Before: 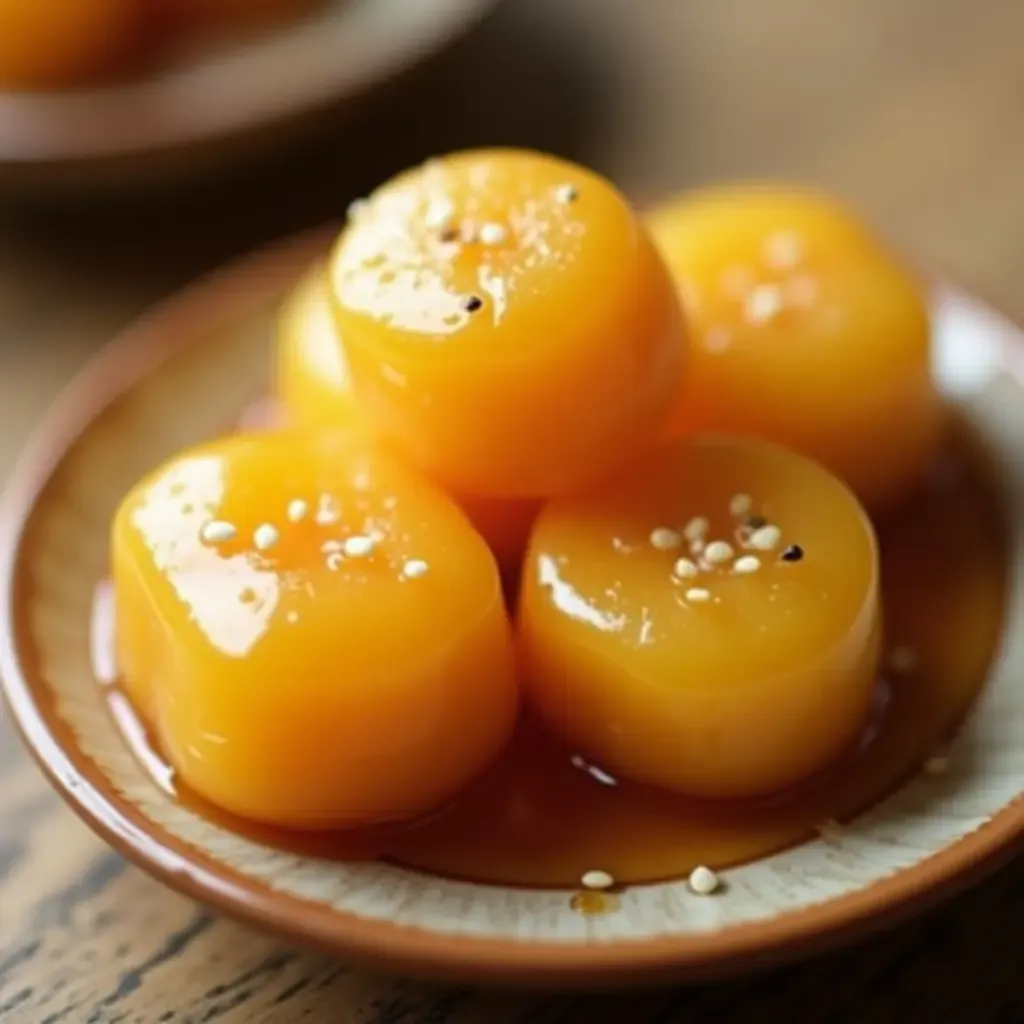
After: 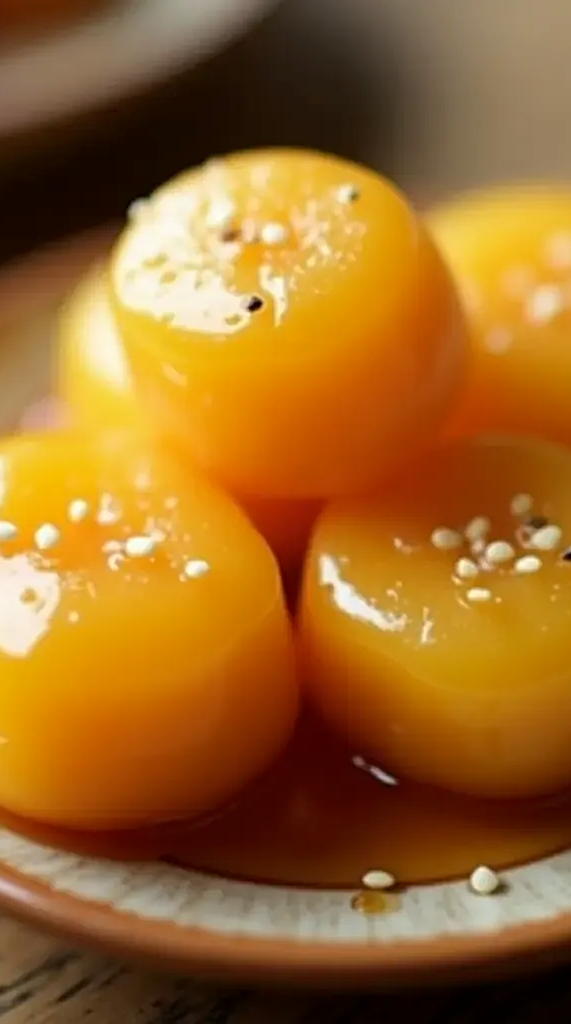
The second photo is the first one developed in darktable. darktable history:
exposure: black level correction 0.002, compensate exposure bias true, compensate highlight preservation false
sharpen: on, module defaults
crop: left 21.482%, right 22.673%
